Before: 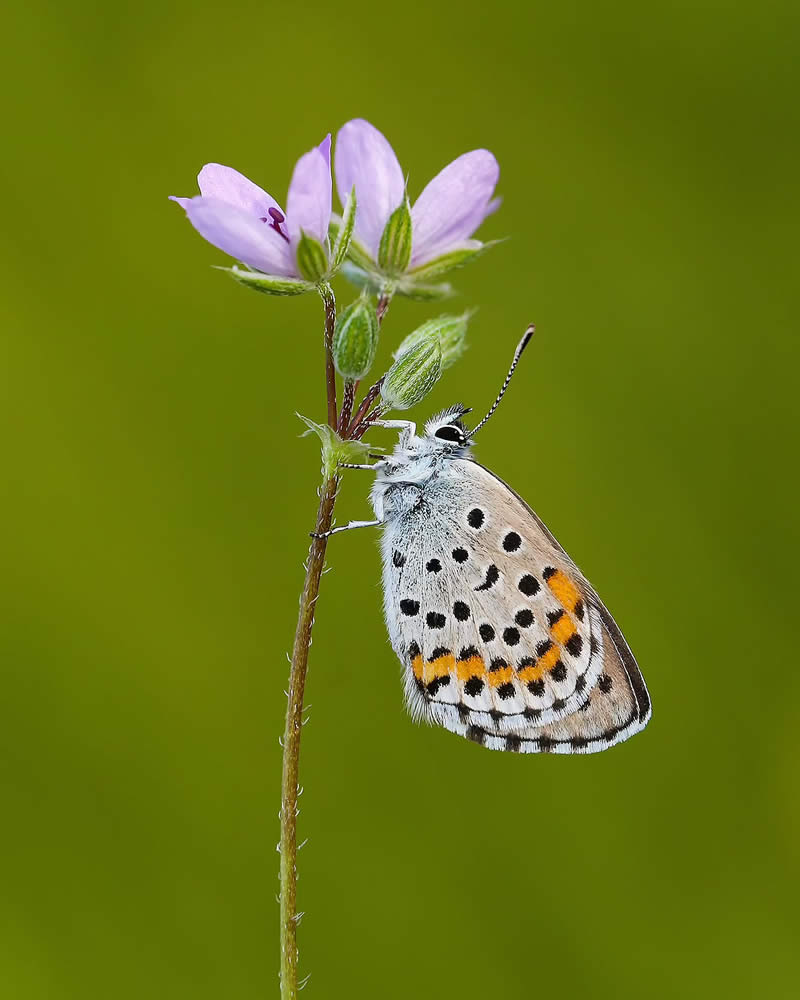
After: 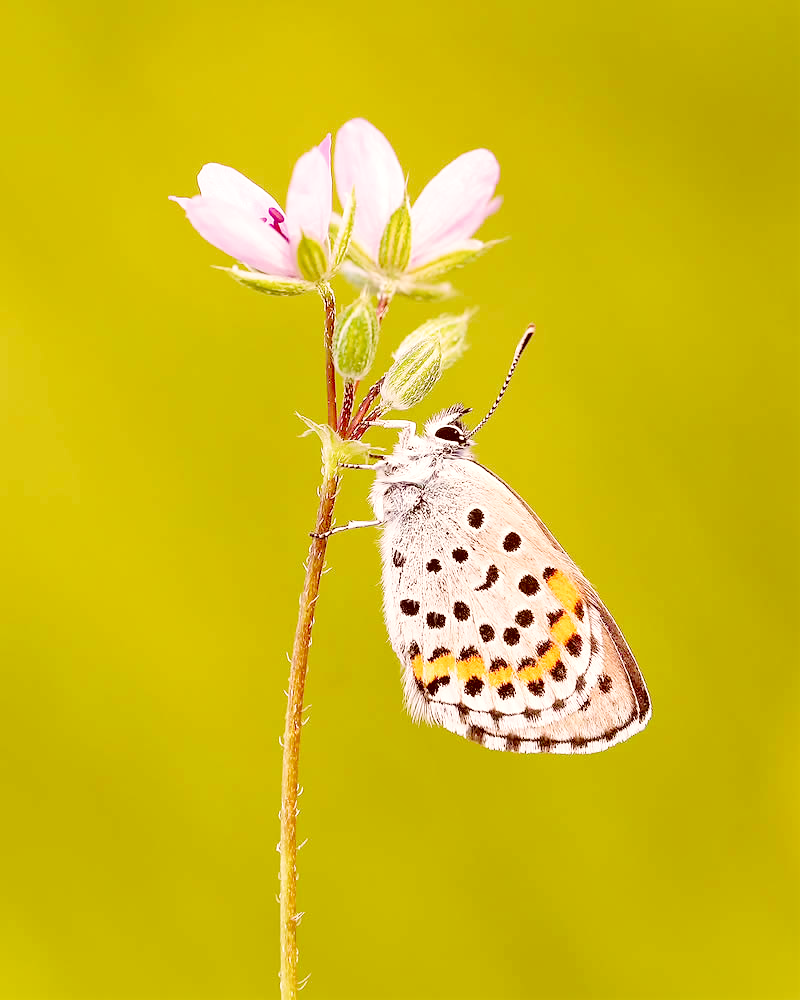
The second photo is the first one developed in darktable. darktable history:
color correction: highlights a* 9.25, highlights b* 8.93, shadows a* 39.56, shadows b* 39.34, saturation 0.82
exposure: black level correction 0, exposure 0.499 EV, compensate exposure bias true, compensate highlight preservation false
base curve: curves: ch0 [(0, 0) (0.028, 0.03) (0.121, 0.232) (0.46, 0.748) (0.859, 0.968) (1, 1)], fusion 1, preserve colors none
tone equalizer: -8 EV 0.261 EV, -7 EV 0.43 EV, -6 EV 0.428 EV, -5 EV 0.274 EV, -3 EV -0.249 EV, -2 EV -0.424 EV, -1 EV -0.399 EV, +0 EV -0.27 EV, edges refinement/feathering 500, mask exposure compensation -1.57 EV, preserve details no
